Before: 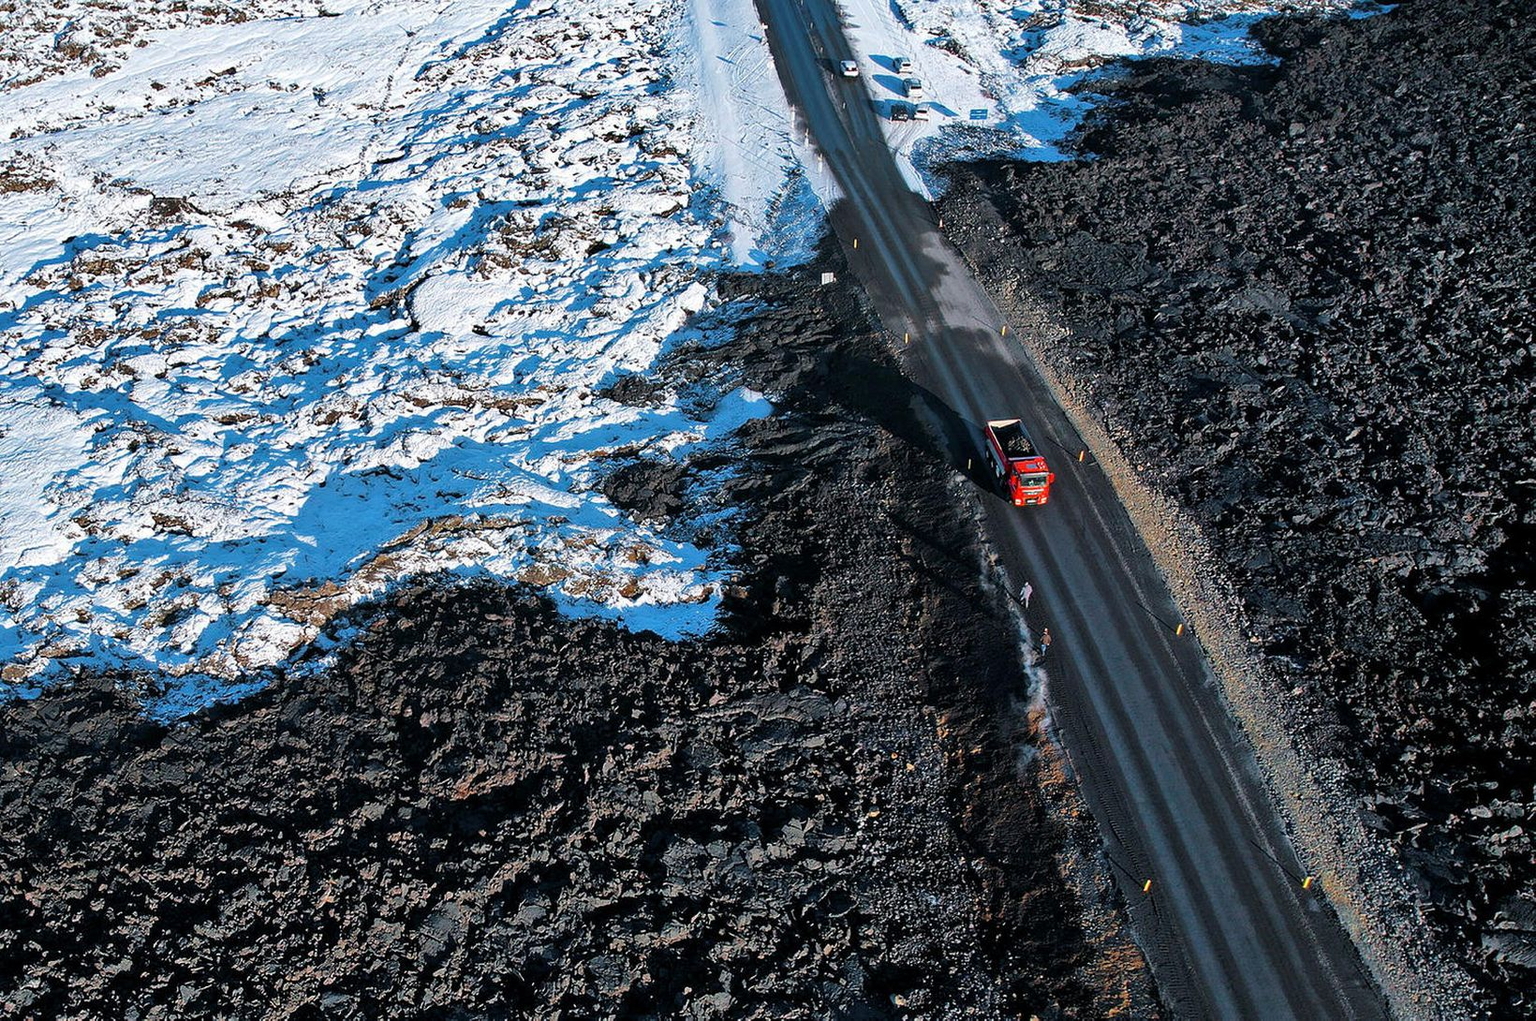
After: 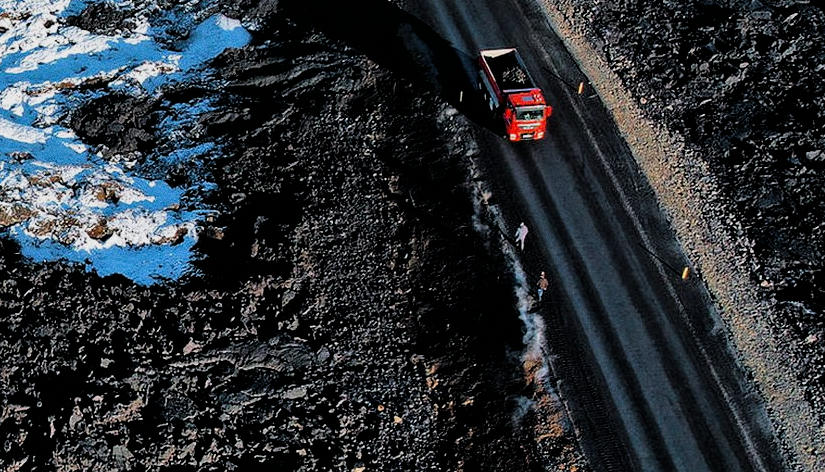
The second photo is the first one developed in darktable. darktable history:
grain: on, module defaults
crop: left 35.03%, top 36.625%, right 14.663%, bottom 20.057%
exposure: exposure -0.04 EV, compensate highlight preservation false
filmic rgb: black relative exposure -5 EV, white relative exposure 3.2 EV, hardness 3.42, contrast 1.2, highlights saturation mix -50%
